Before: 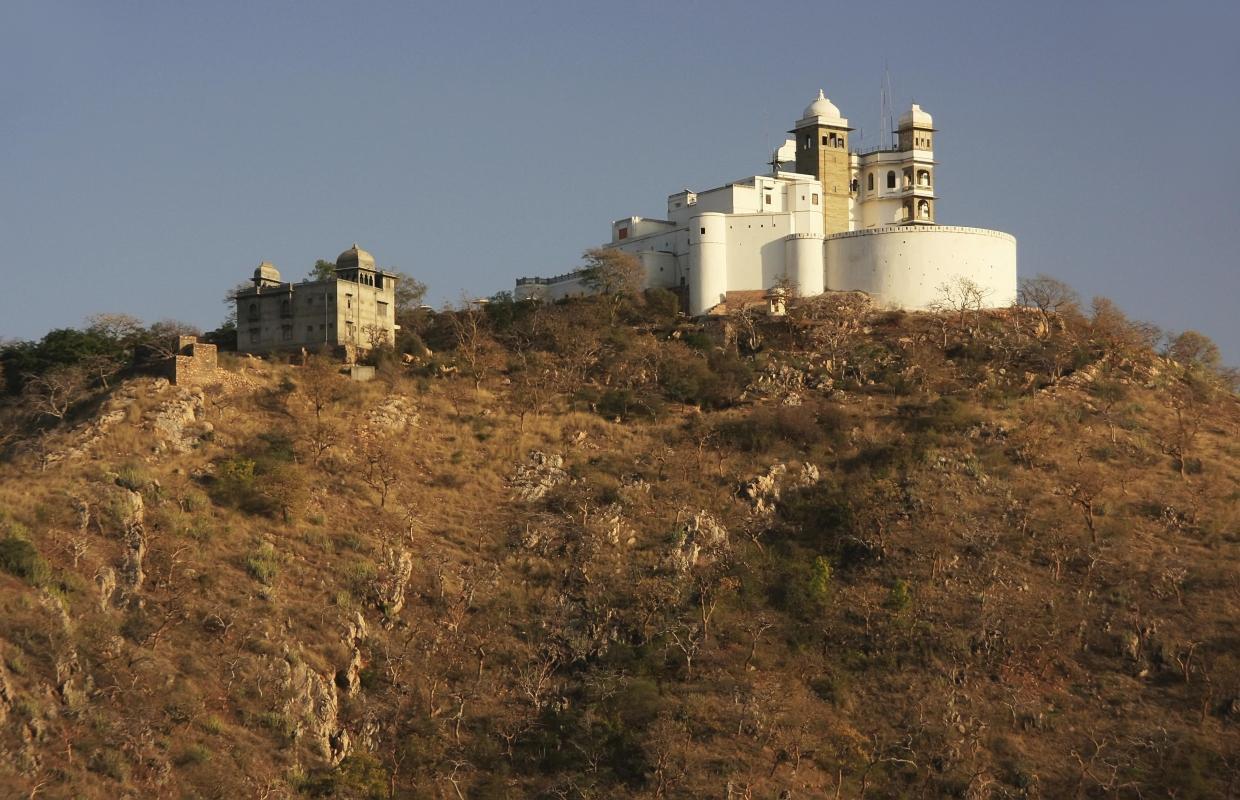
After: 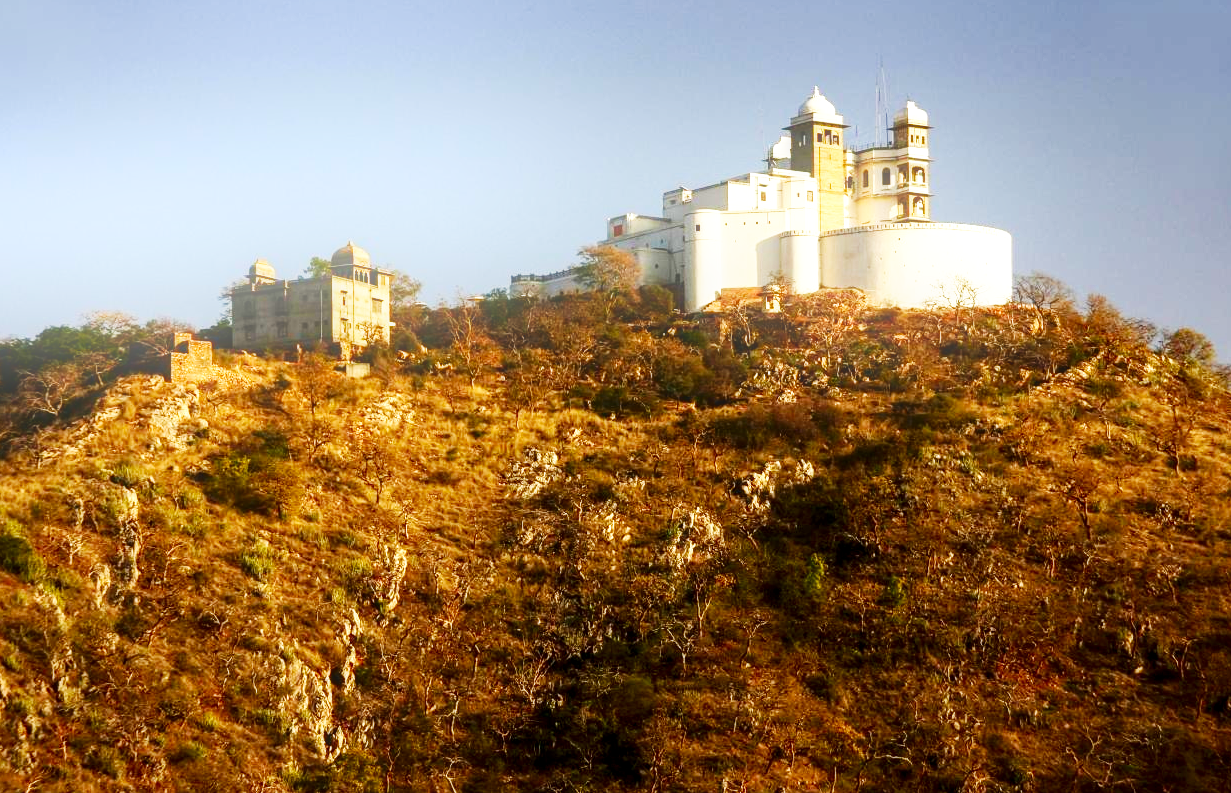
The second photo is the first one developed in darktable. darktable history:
local contrast: detail 130%
contrast brightness saturation: brightness -0.25, saturation 0.2
crop: left 0.434%, top 0.485%, right 0.244%, bottom 0.386%
bloom: on, module defaults
base curve: curves: ch0 [(0, 0) (0.007, 0.004) (0.027, 0.03) (0.046, 0.07) (0.207, 0.54) (0.442, 0.872) (0.673, 0.972) (1, 1)], preserve colors none
